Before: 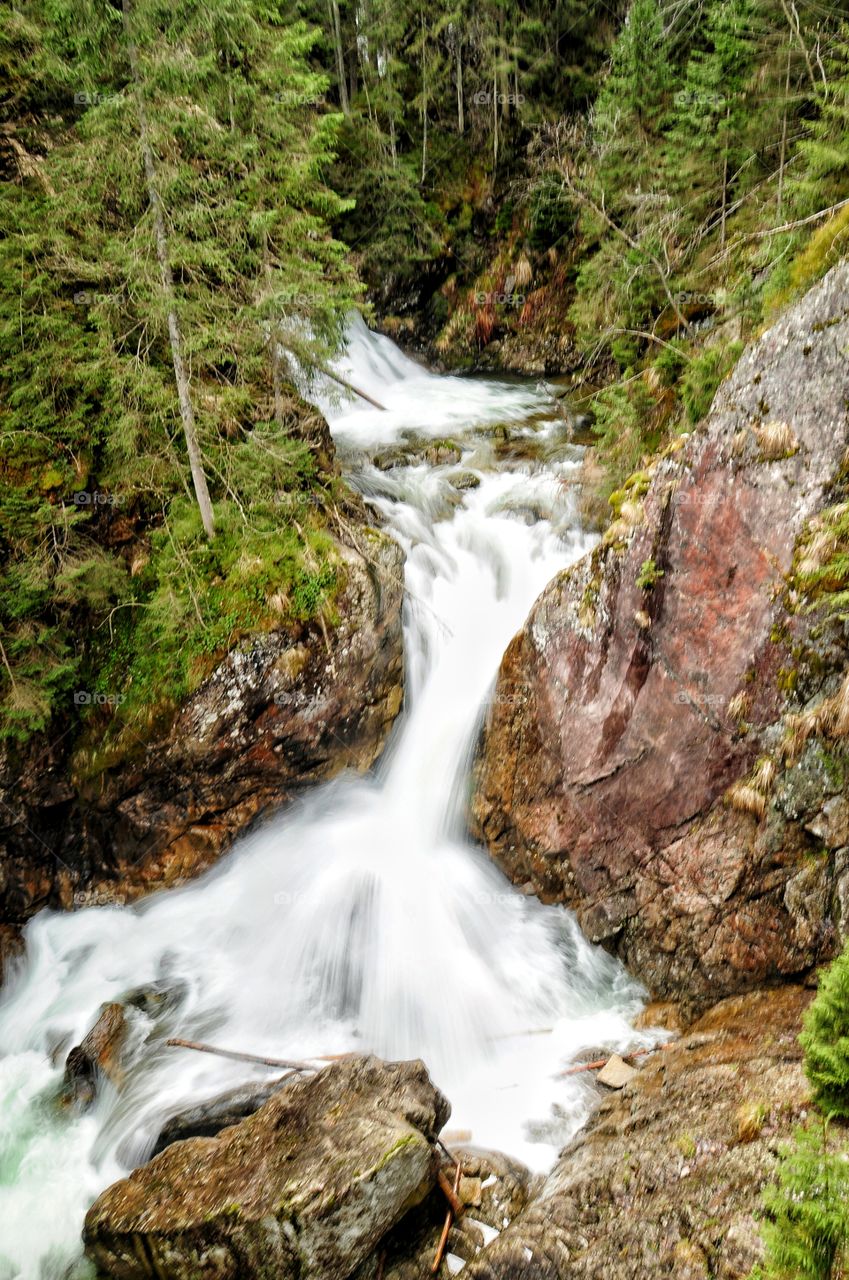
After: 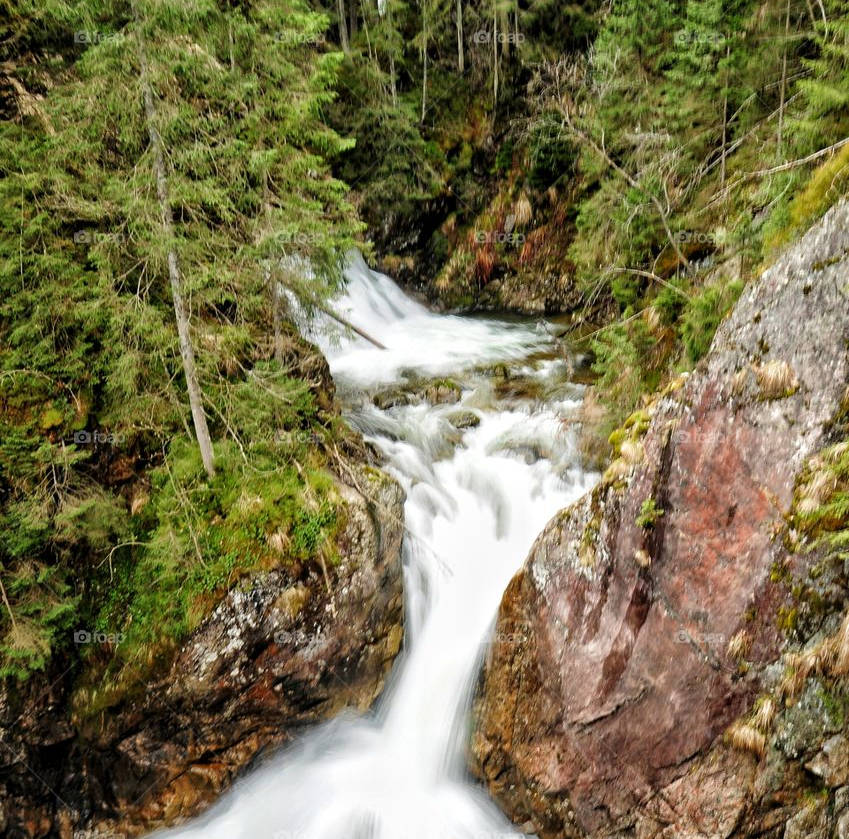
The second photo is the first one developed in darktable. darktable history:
shadows and highlights: shadows 36.83, highlights -28.06, highlights color adjustment 78.74%, soften with gaussian
crop and rotate: top 4.792%, bottom 29.658%
